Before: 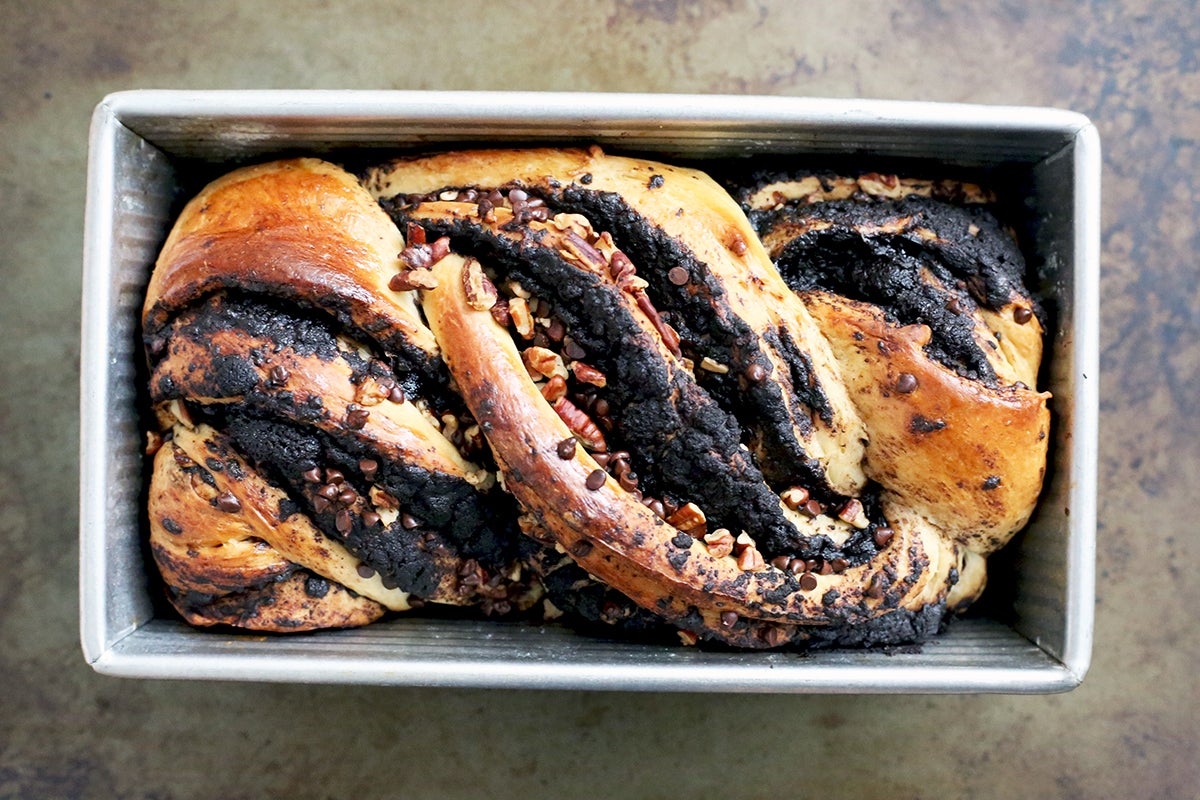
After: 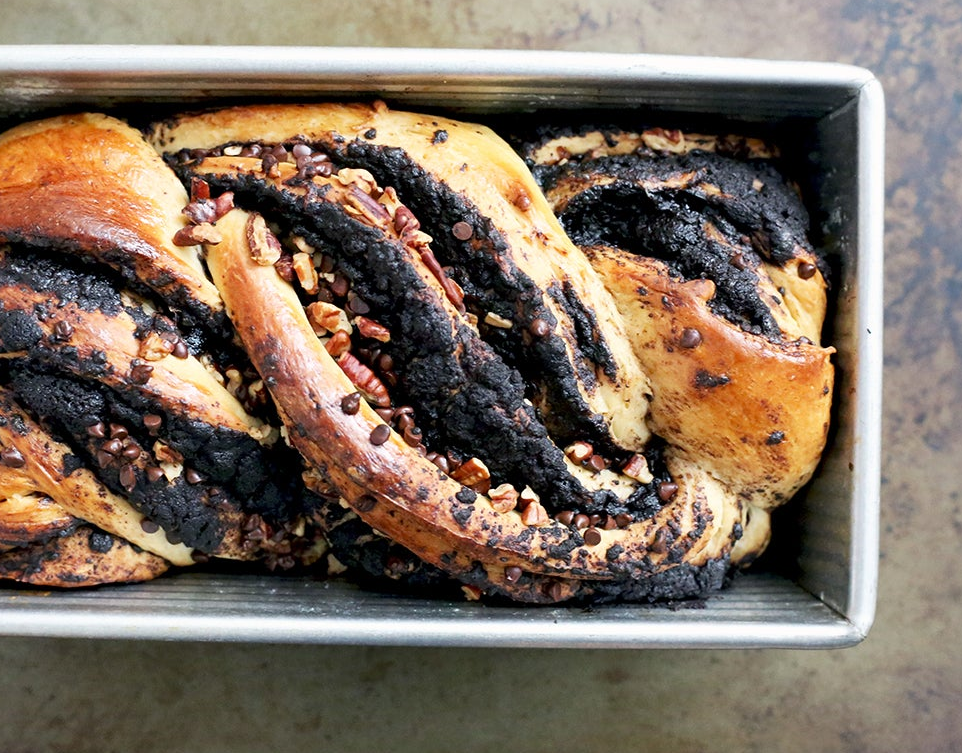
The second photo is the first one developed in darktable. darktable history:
crop and rotate: left 18.051%, top 5.787%, right 1.753%
